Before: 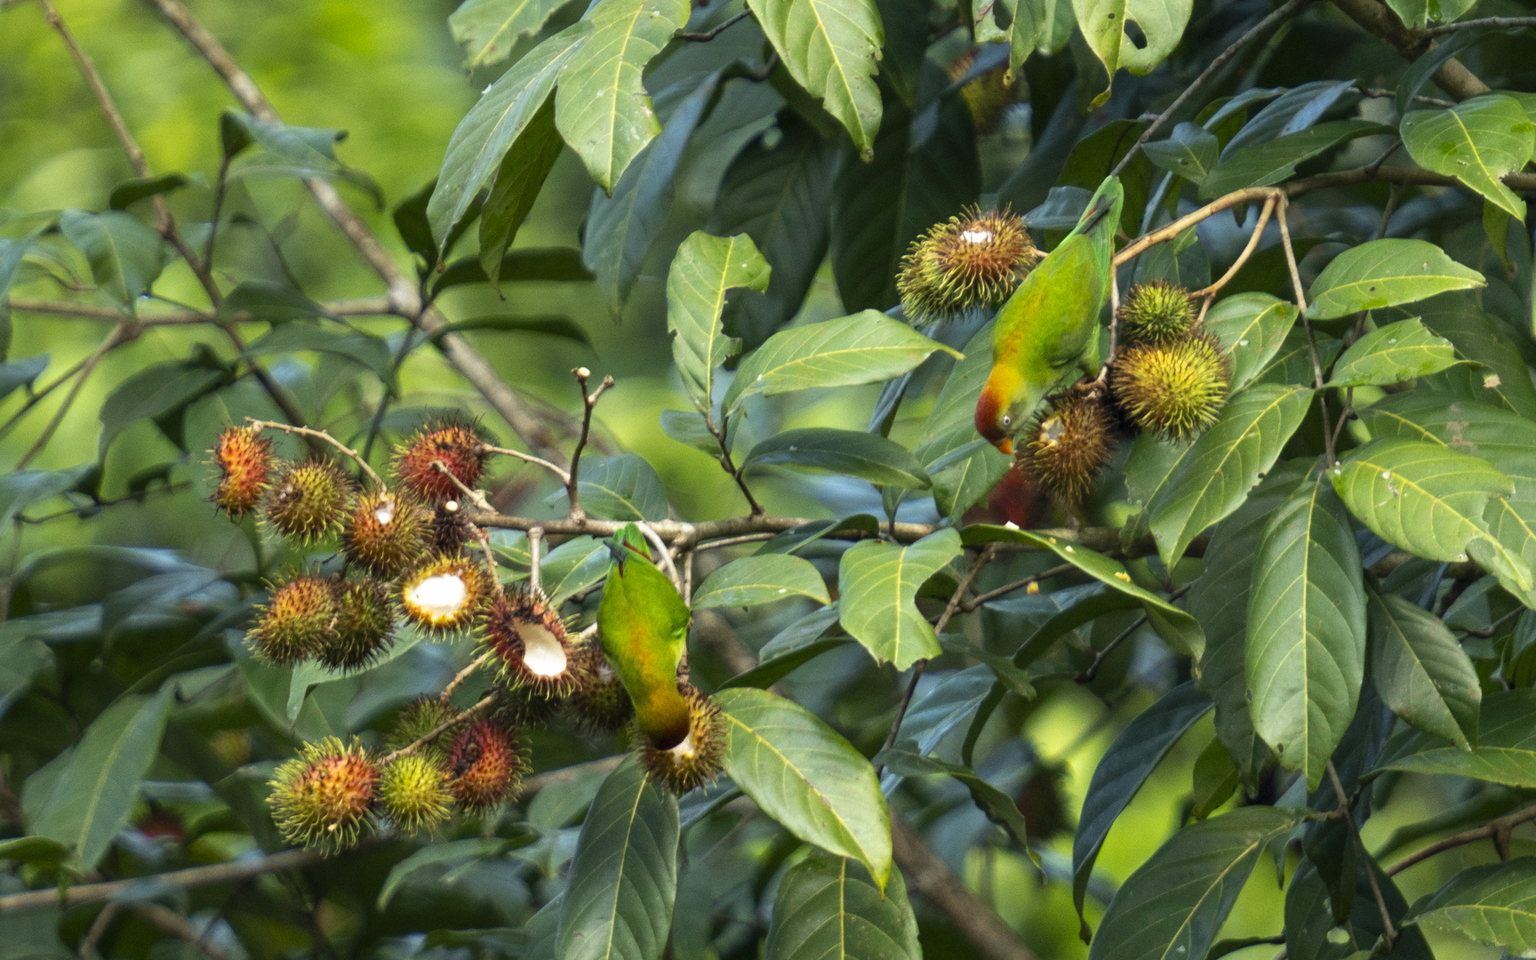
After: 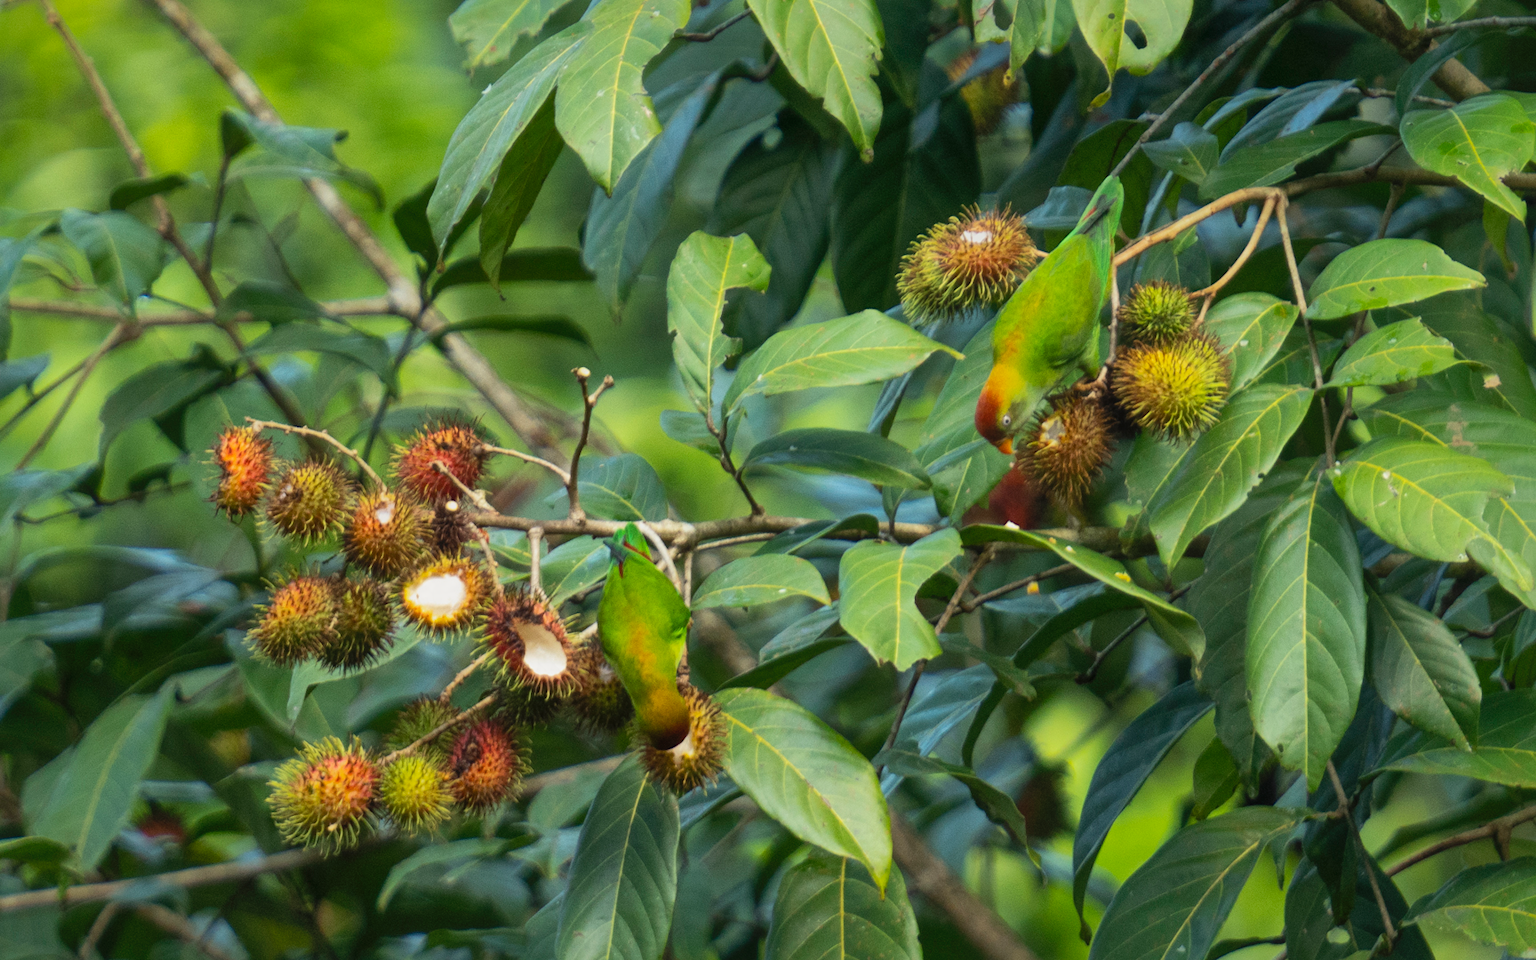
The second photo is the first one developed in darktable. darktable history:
local contrast: mode bilateral grid, contrast 20, coarseness 50, detail 120%, midtone range 0.2
contrast equalizer: octaves 7, y [[0.6 ×6], [0.55 ×6], [0 ×6], [0 ×6], [0 ×6]], mix -0.3
shadows and highlights: shadows 40, highlights -60
